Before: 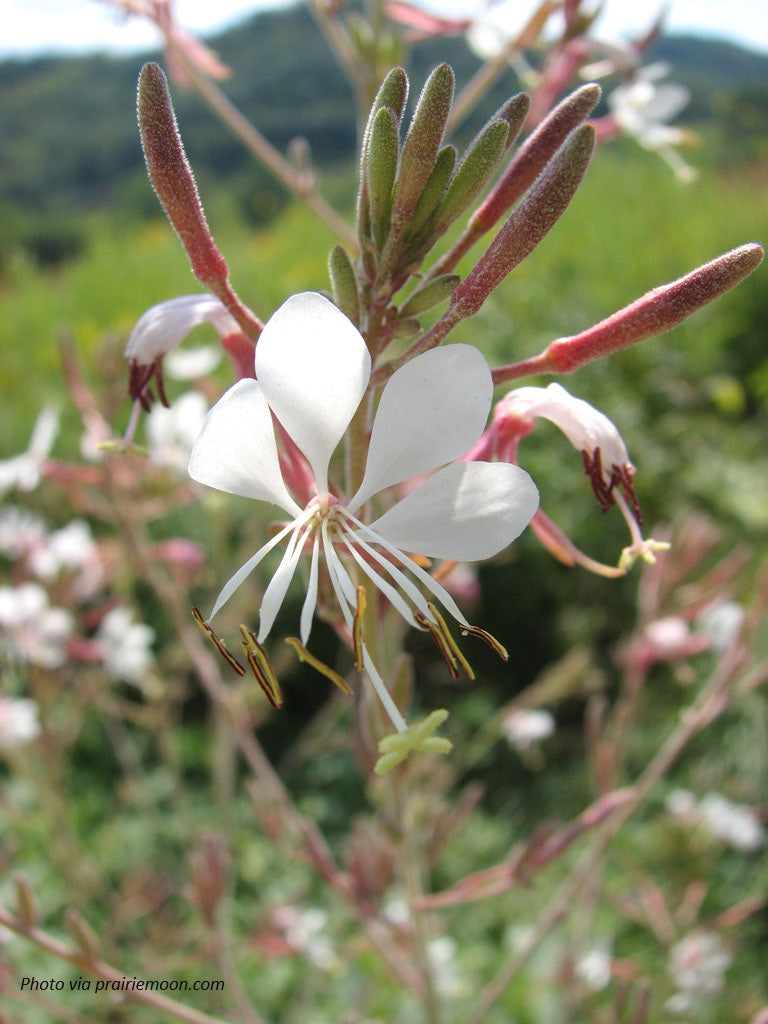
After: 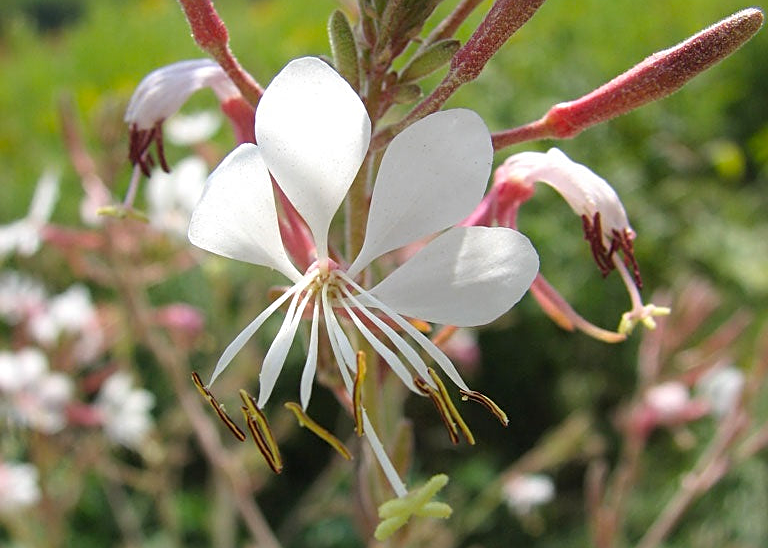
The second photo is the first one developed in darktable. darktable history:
color balance: output saturation 110%
crop and rotate: top 23.043%, bottom 23.437%
exposure: compensate highlight preservation false
sharpen: on, module defaults
